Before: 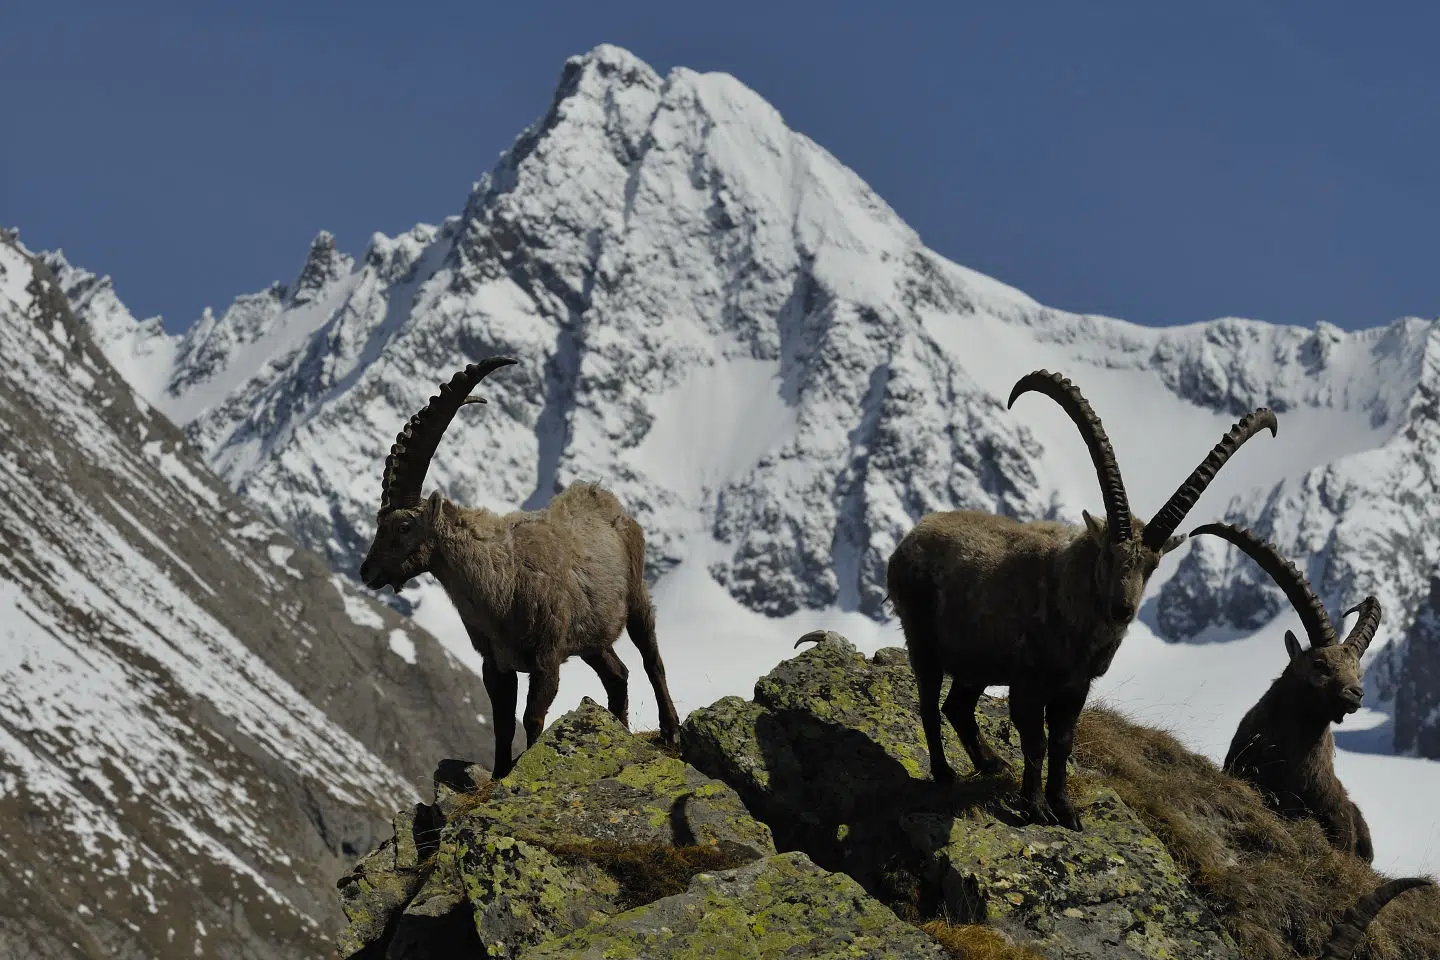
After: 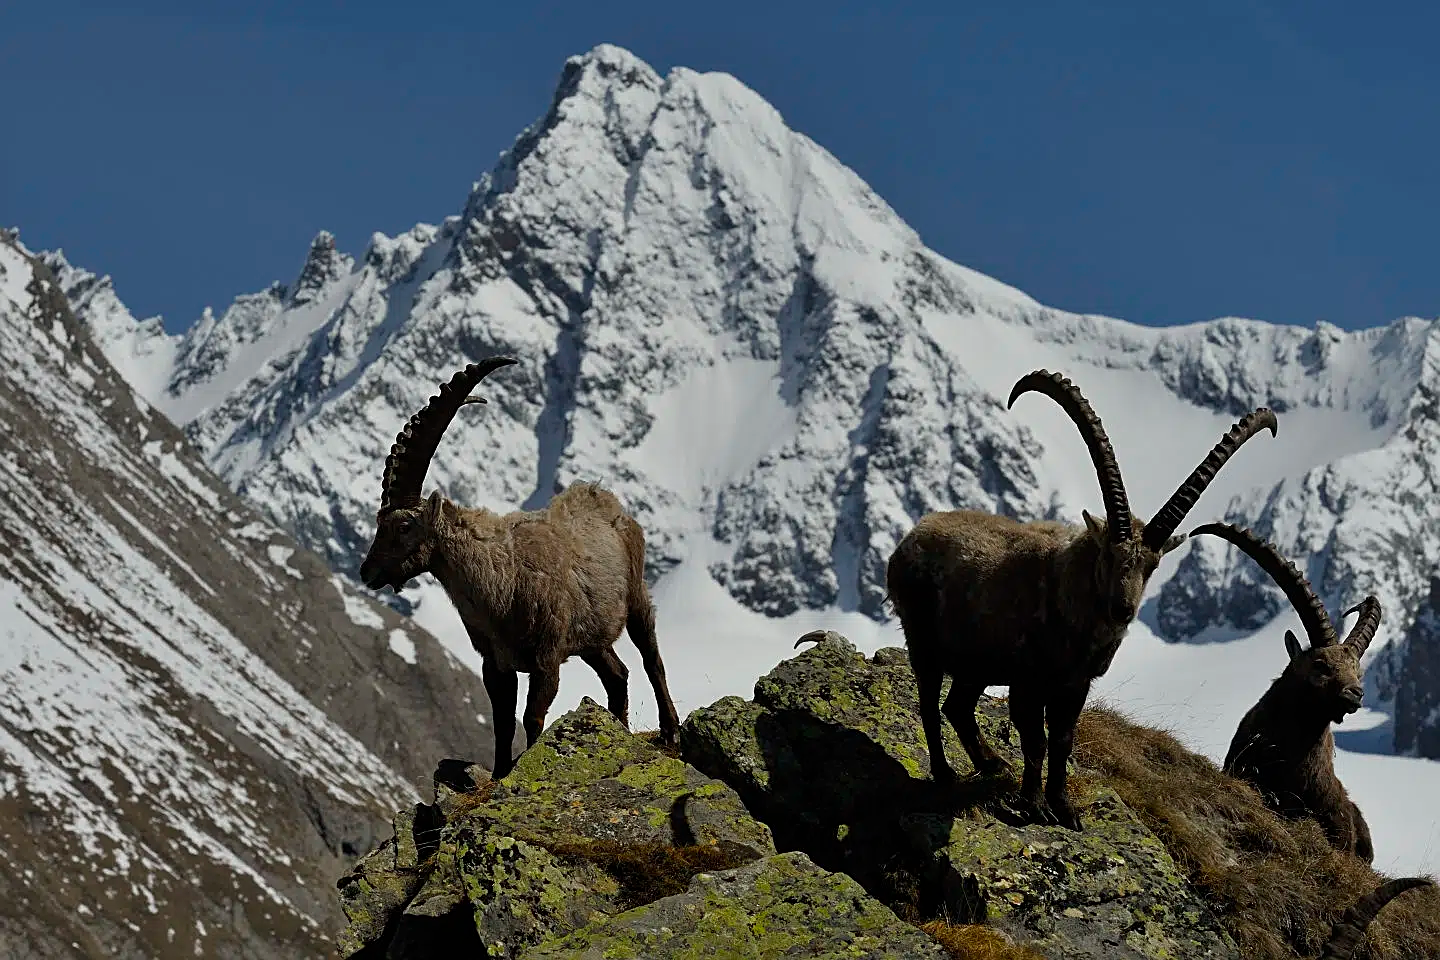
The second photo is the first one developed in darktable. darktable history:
contrast brightness saturation: contrast 0.03, brightness -0.04
sharpen: on, module defaults
